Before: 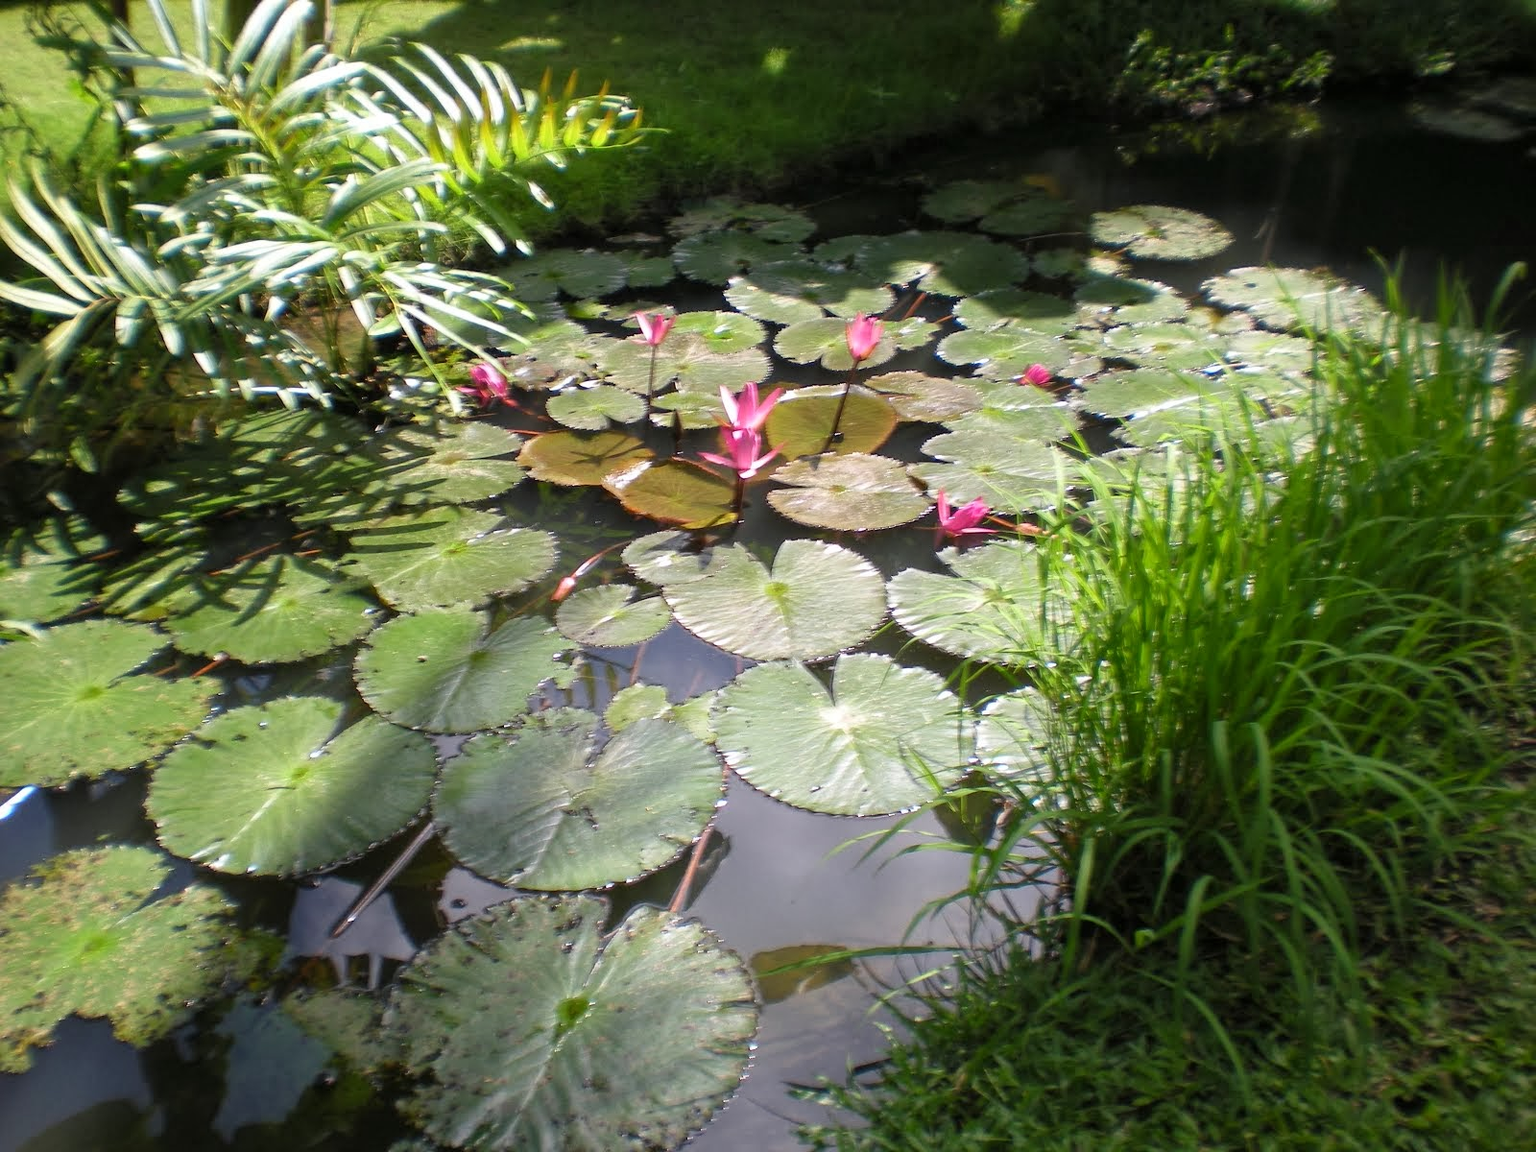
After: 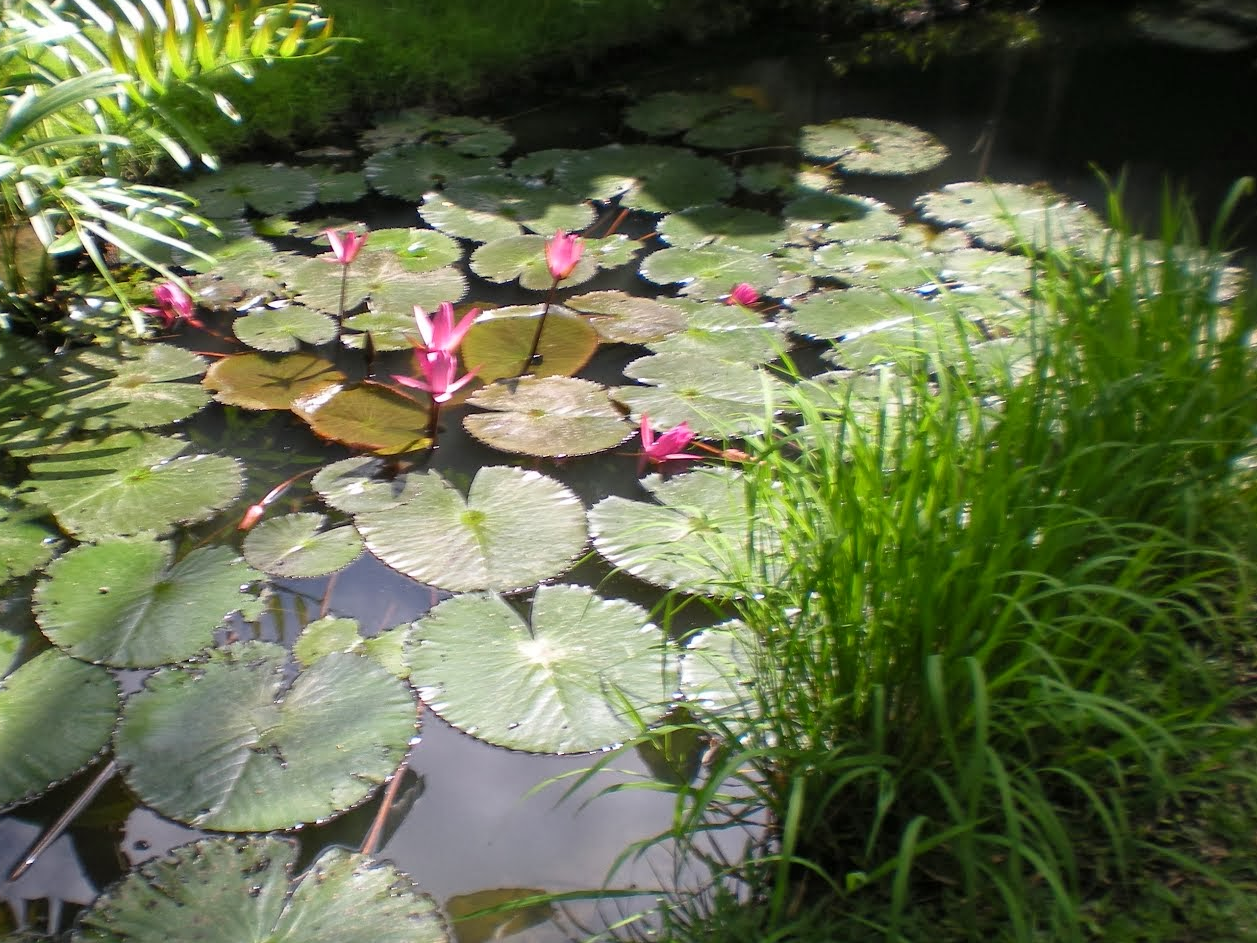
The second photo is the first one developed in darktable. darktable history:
crop and rotate: left 21.022%, top 8.055%, right 0.389%, bottom 13.359%
